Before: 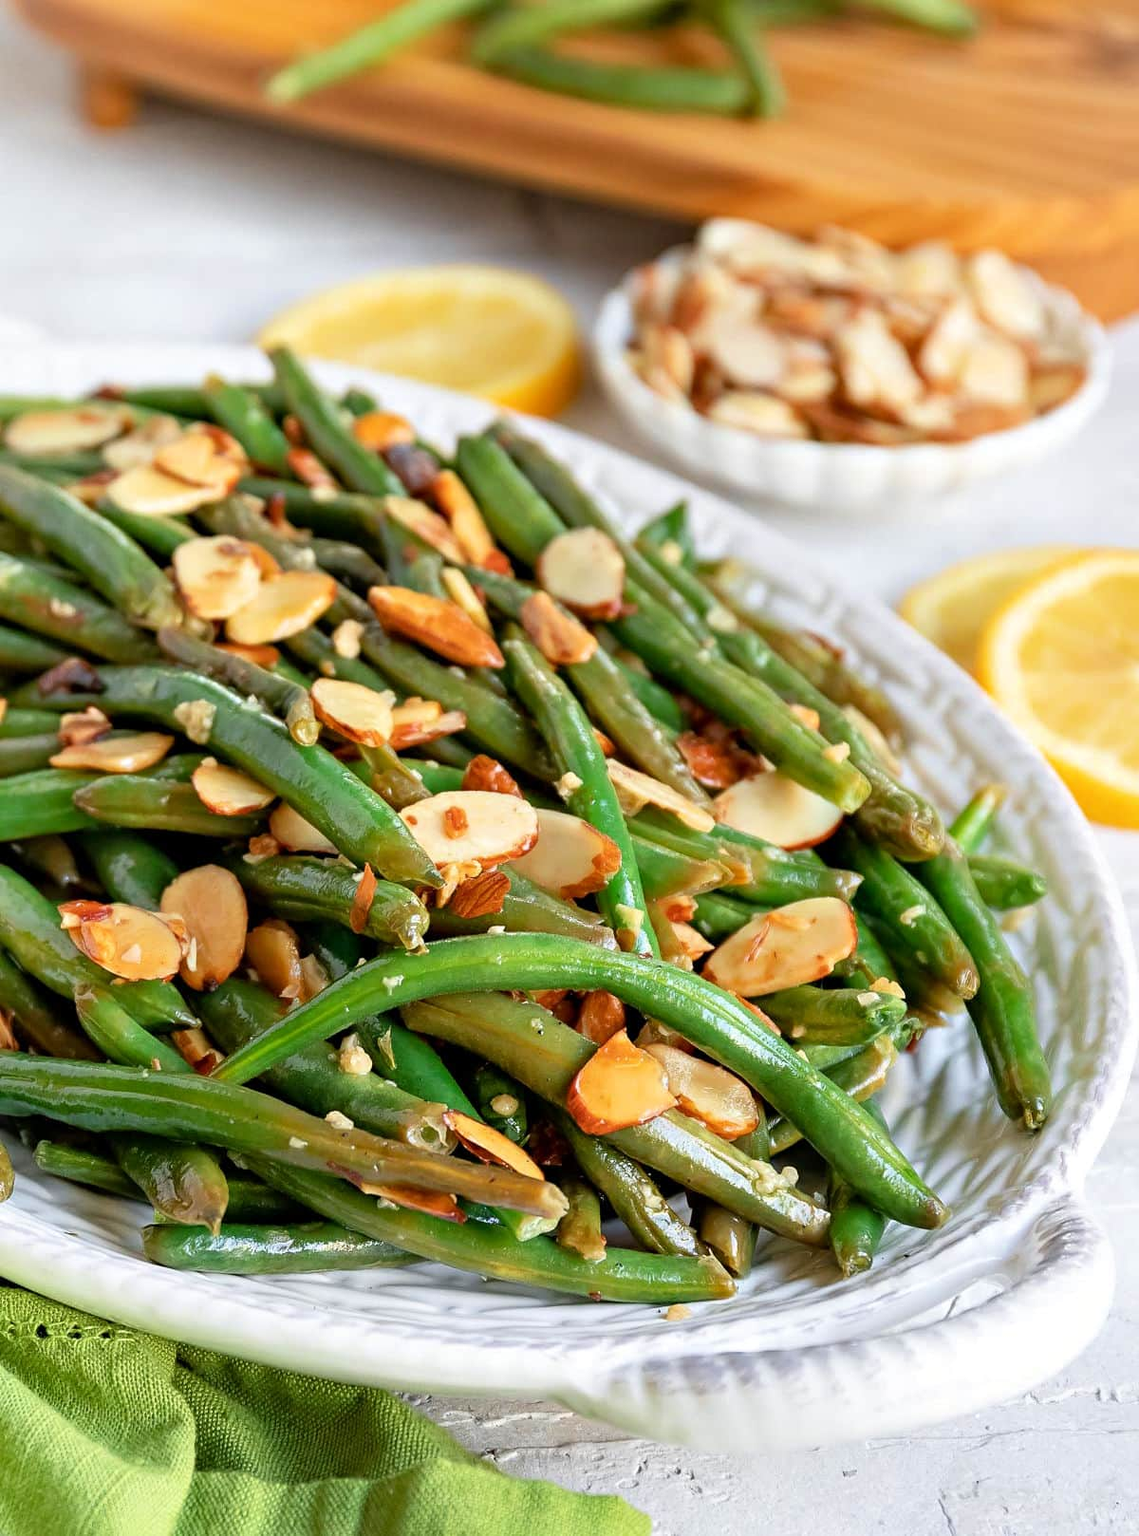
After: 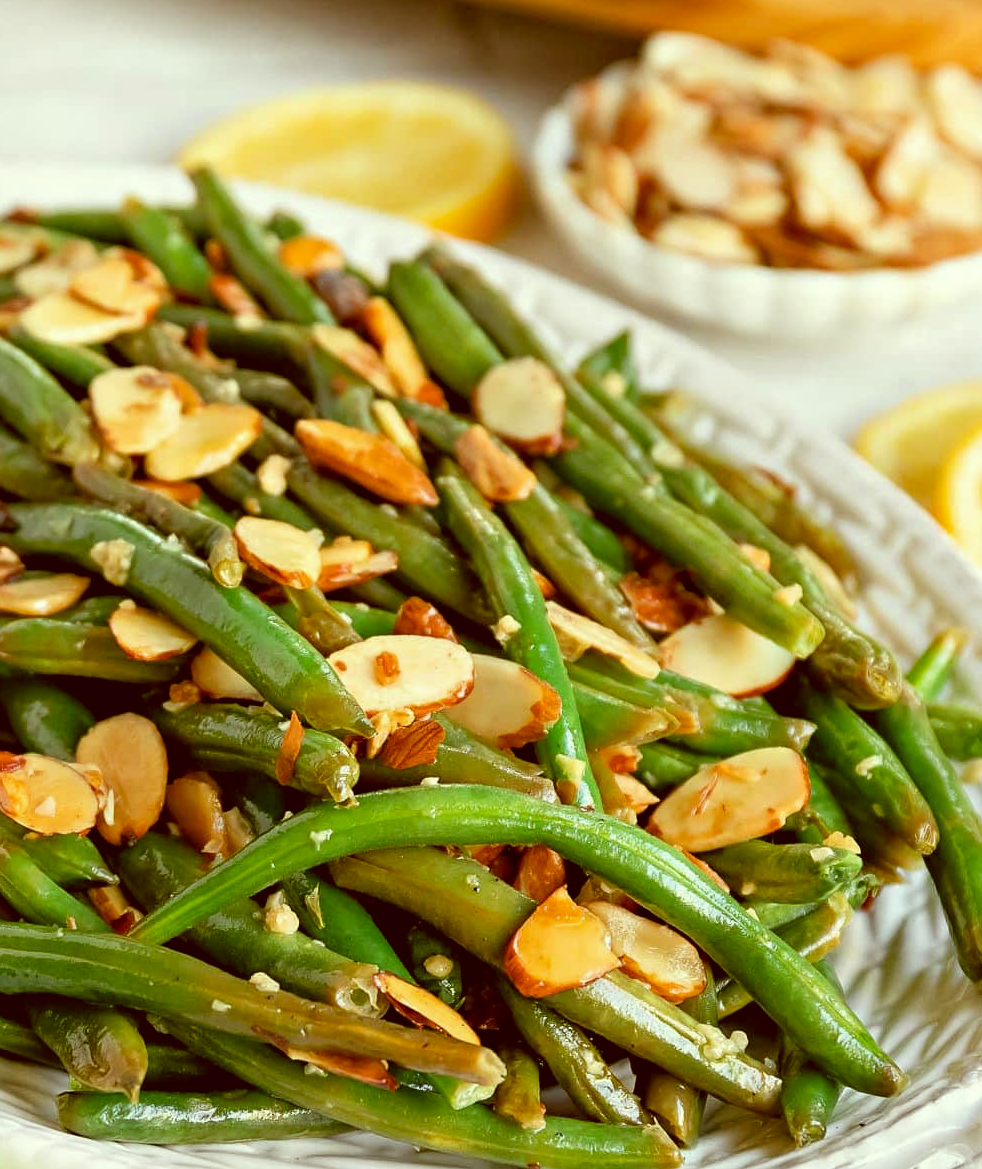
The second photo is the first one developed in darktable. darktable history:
color correction: highlights a* -5.58, highlights b* 9.79, shadows a* 9.83, shadows b* 24.87
contrast brightness saturation: contrast 0.009, saturation -0.061
crop: left 7.82%, top 12.276%, right 10.268%, bottom 15.413%
